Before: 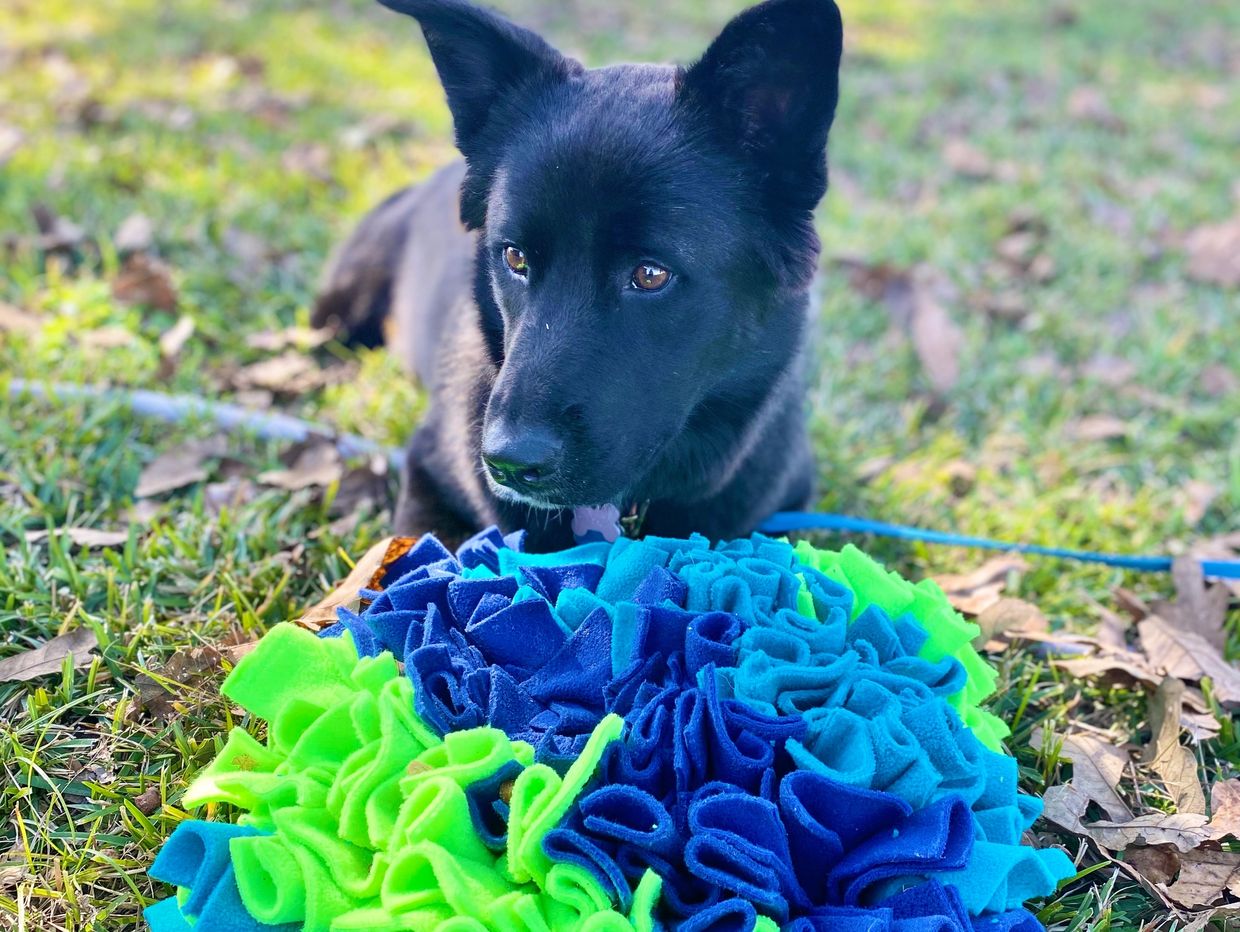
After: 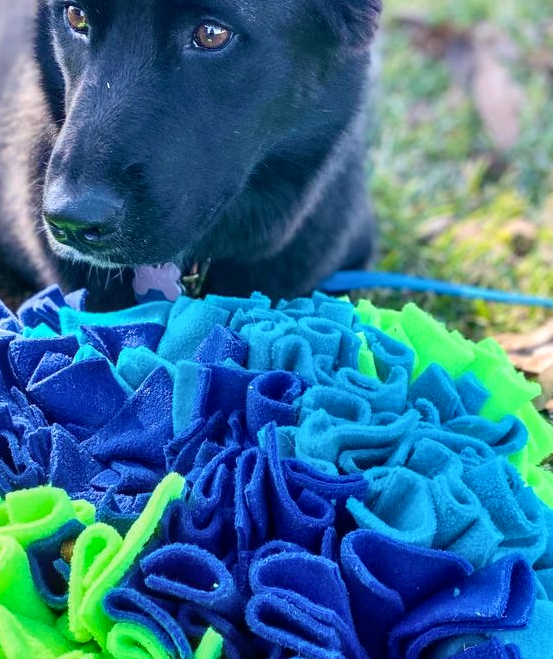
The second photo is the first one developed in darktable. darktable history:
local contrast: on, module defaults
crop: left 35.417%, top 25.893%, right 19.917%, bottom 3.359%
